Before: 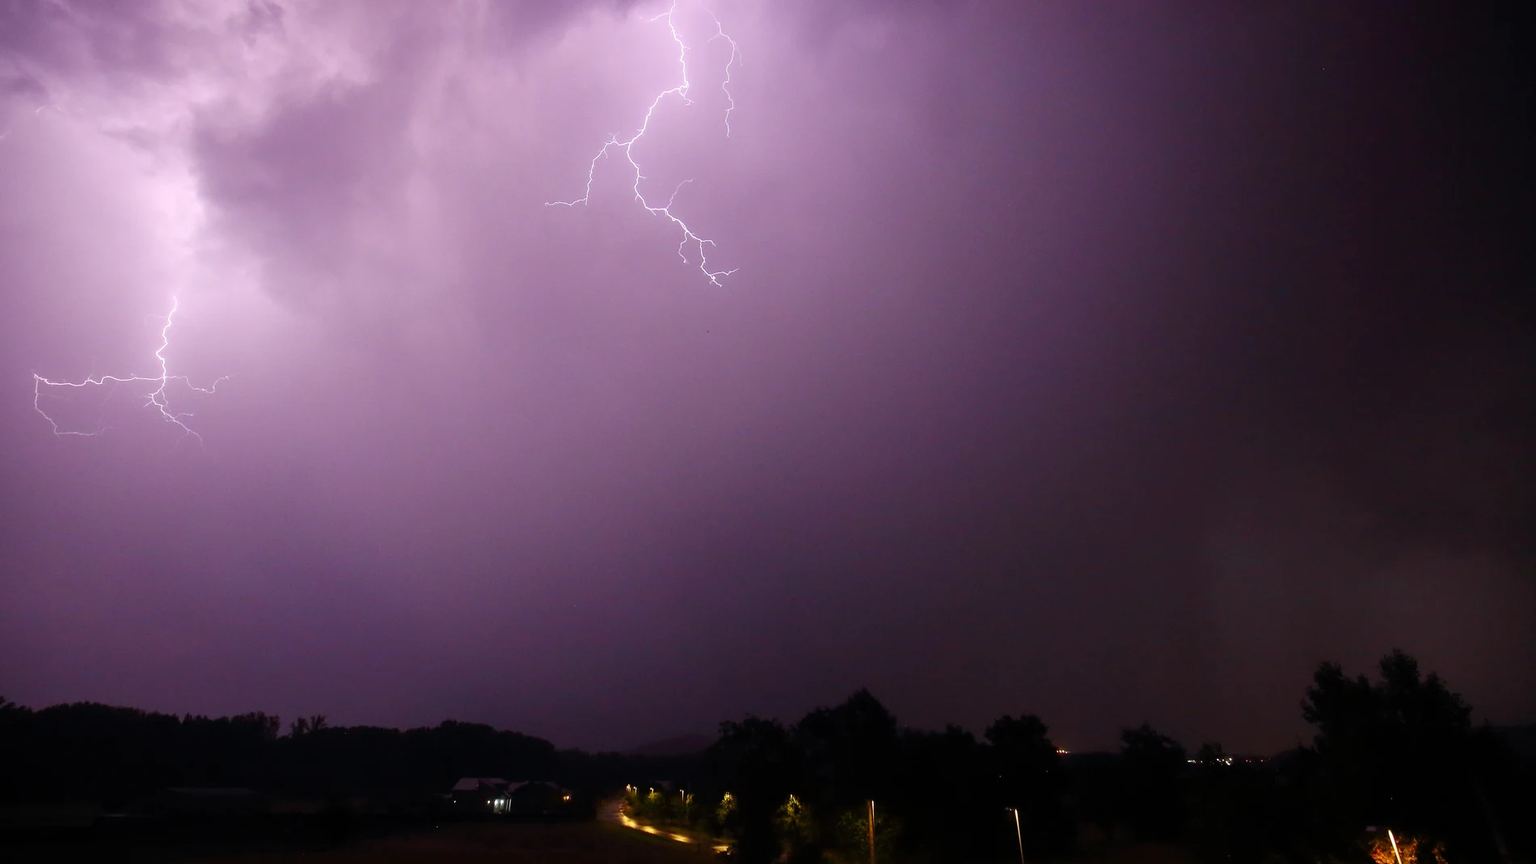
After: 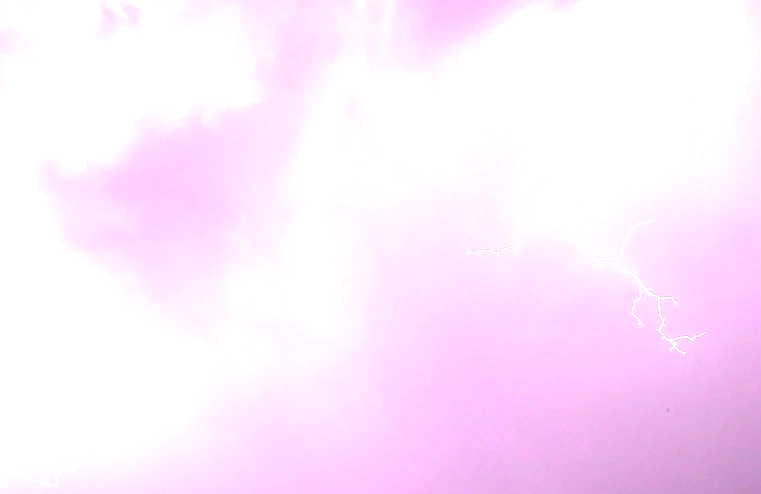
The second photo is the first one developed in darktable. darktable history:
exposure: black level correction 0, exposure 1.618 EV, compensate highlight preservation false
crop and rotate: left 11.036%, top 0.059%, right 48.868%, bottom 53.654%
